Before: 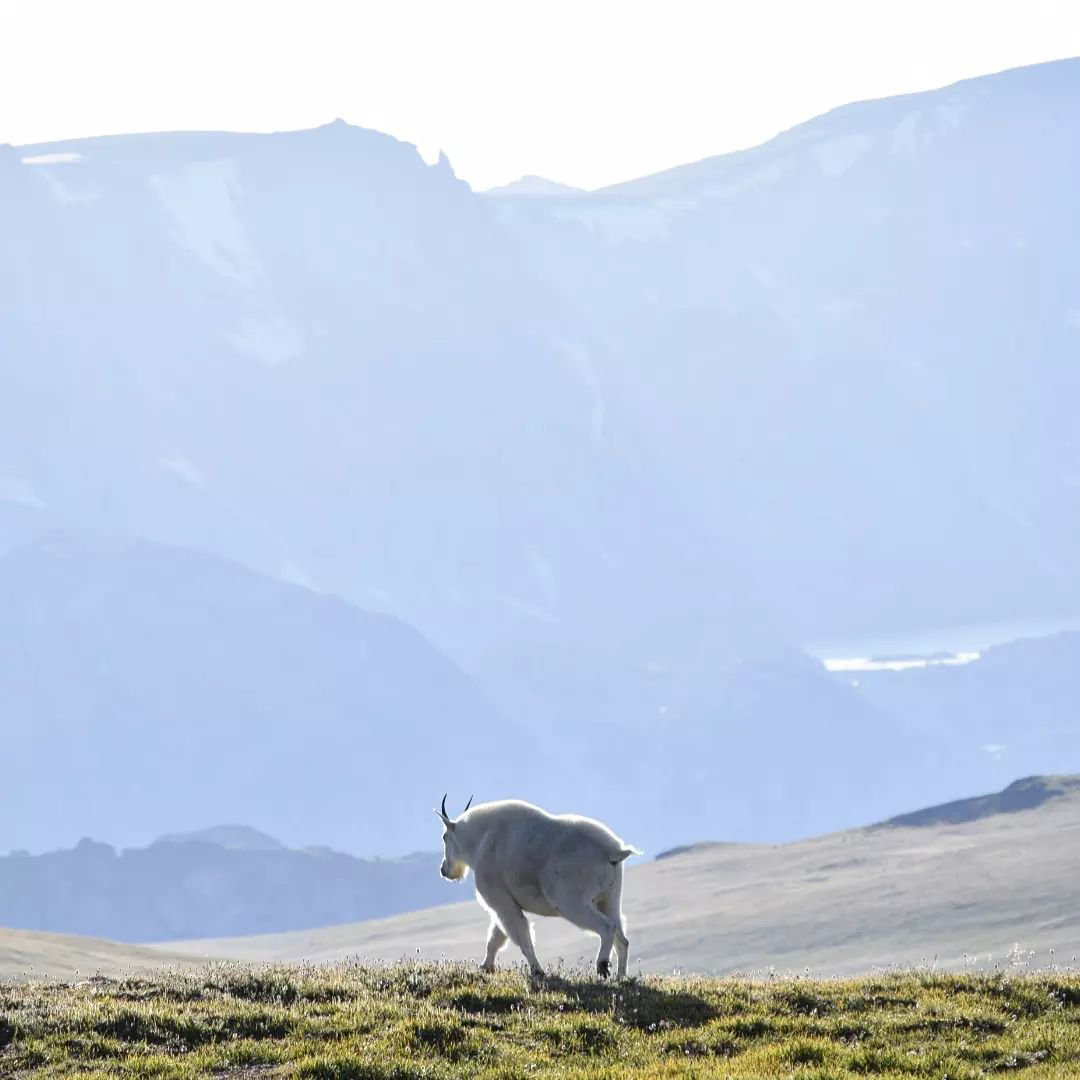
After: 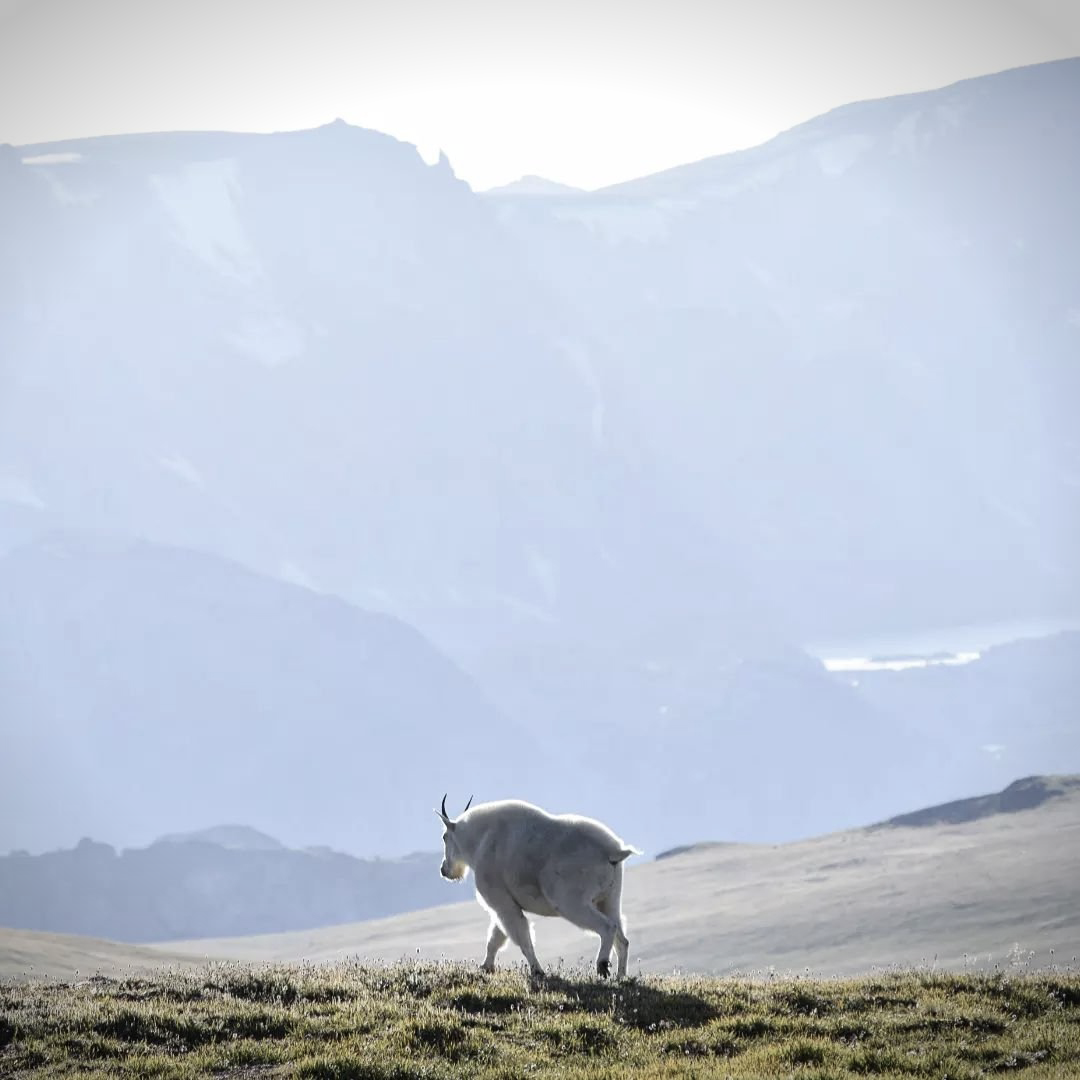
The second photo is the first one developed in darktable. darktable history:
contrast brightness saturation: contrast 0.1, saturation -0.3
vignetting: fall-off start 97.23%, saturation -0.024, center (-0.033, -0.042), width/height ratio 1.179, unbound false
